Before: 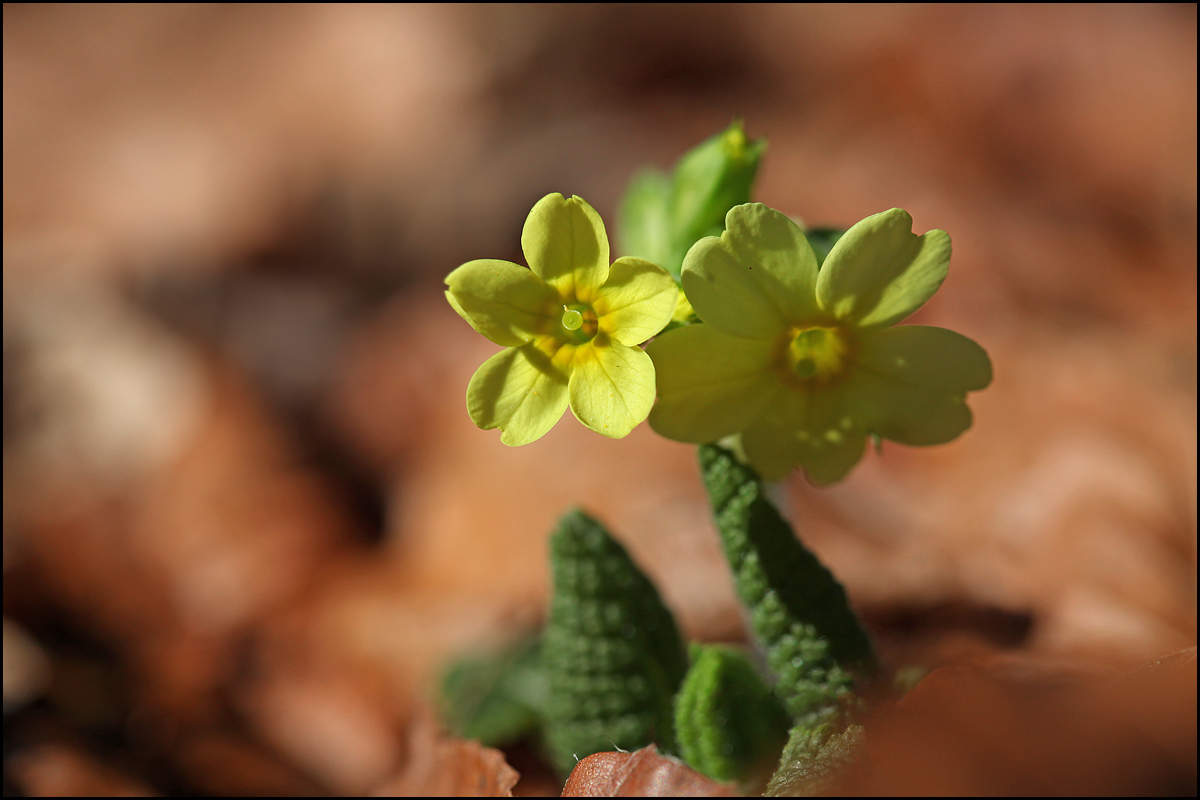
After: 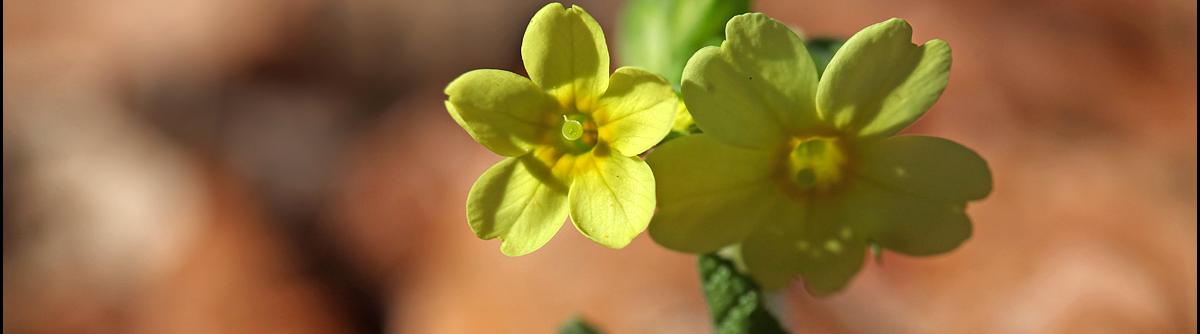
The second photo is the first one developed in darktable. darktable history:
levels: levels [0, 0.476, 0.951]
crop and rotate: top 23.84%, bottom 34.294%
